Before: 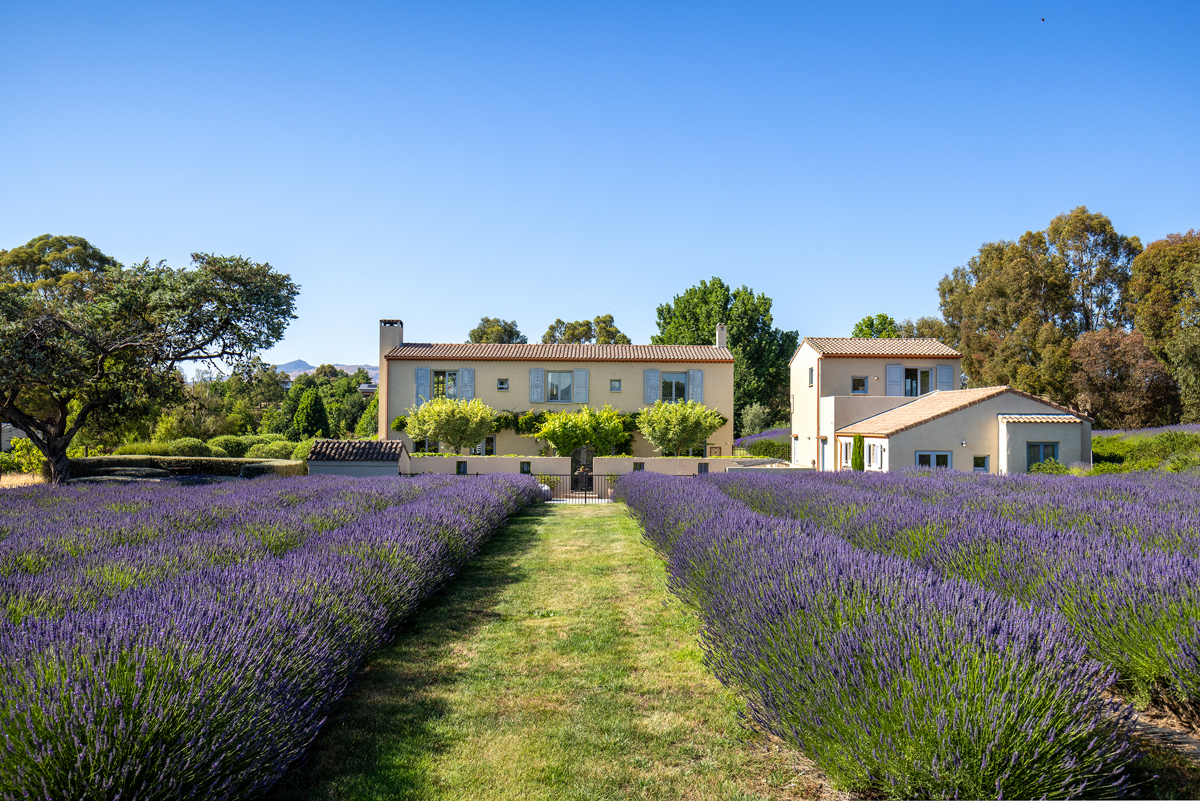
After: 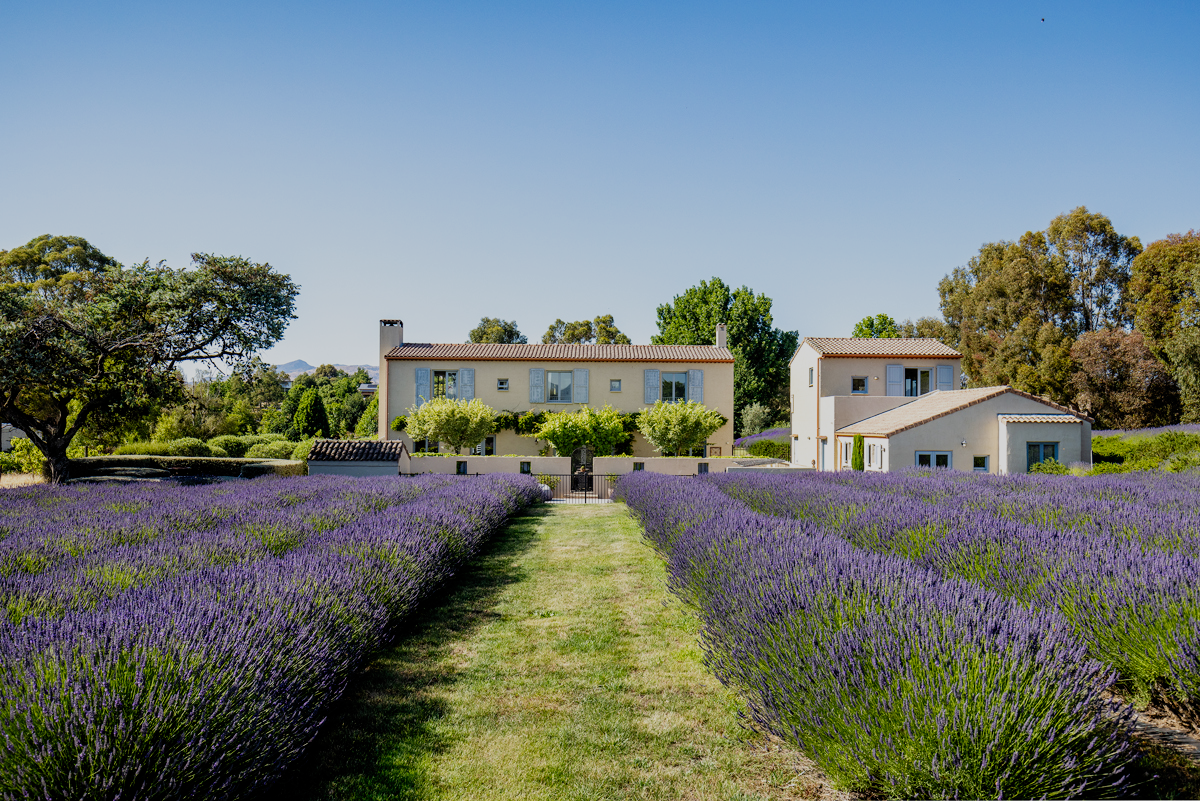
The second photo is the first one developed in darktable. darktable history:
filmic rgb: black relative exposure -7.65 EV, white relative exposure 4.56 EV, hardness 3.61, preserve chrominance no, color science v4 (2020), contrast in shadows soft
